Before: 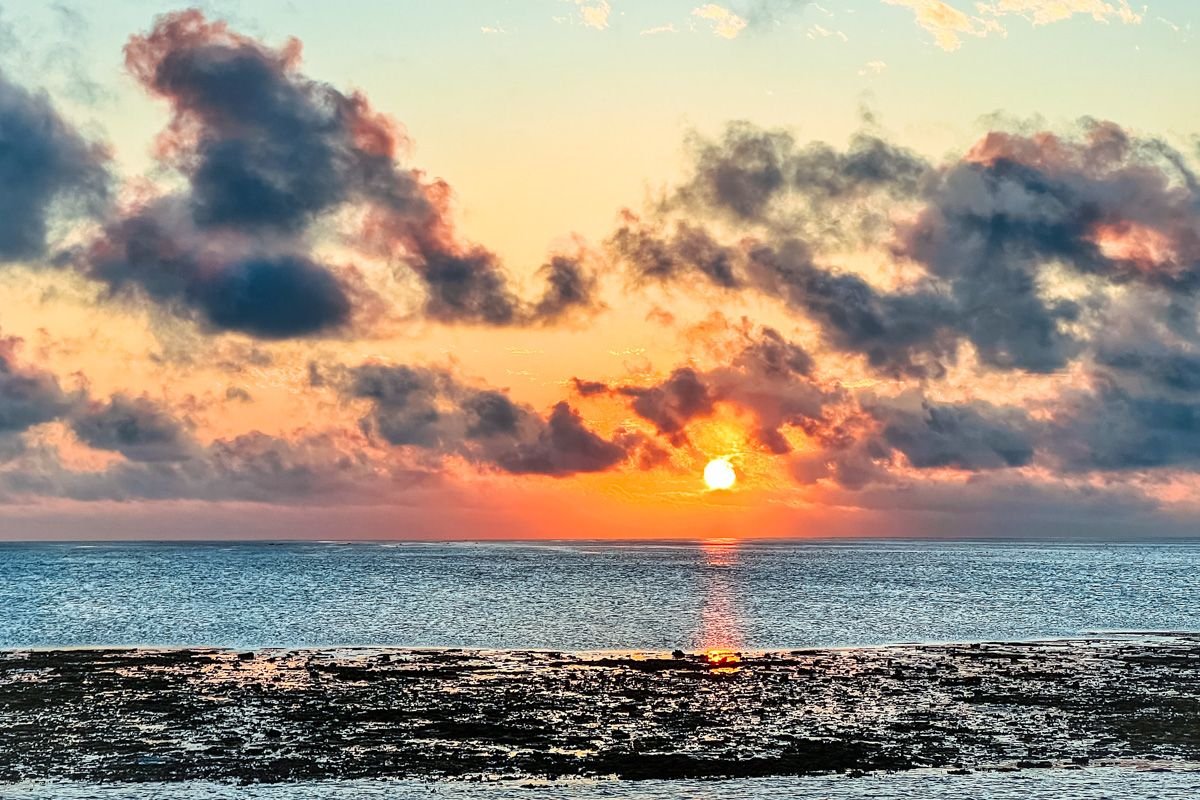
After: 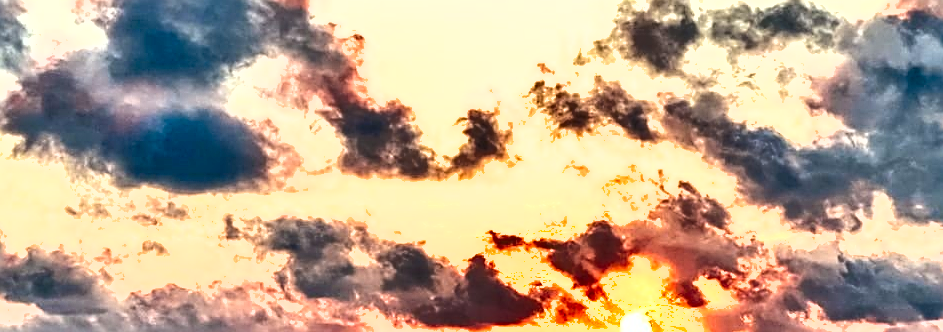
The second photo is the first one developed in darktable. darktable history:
crop: left 7.036%, top 18.398%, right 14.379%, bottom 40.043%
contrast brightness saturation: saturation -0.05
exposure: black level correction 0.011, exposure 1.088 EV, compensate exposure bias true, compensate highlight preservation false
shadows and highlights: low approximation 0.01, soften with gaussian
color zones: curves: ch0 [(0.068, 0.464) (0.25, 0.5) (0.48, 0.508) (0.75, 0.536) (0.886, 0.476) (0.967, 0.456)]; ch1 [(0.066, 0.456) (0.25, 0.5) (0.616, 0.508) (0.746, 0.56) (0.934, 0.444)]
sharpen: amount 0.75
contrast equalizer: y [[0.545, 0.572, 0.59, 0.59, 0.571, 0.545], [0.5 ×6], [0.5 ×6], [0 ×6], [0 ×6]]
